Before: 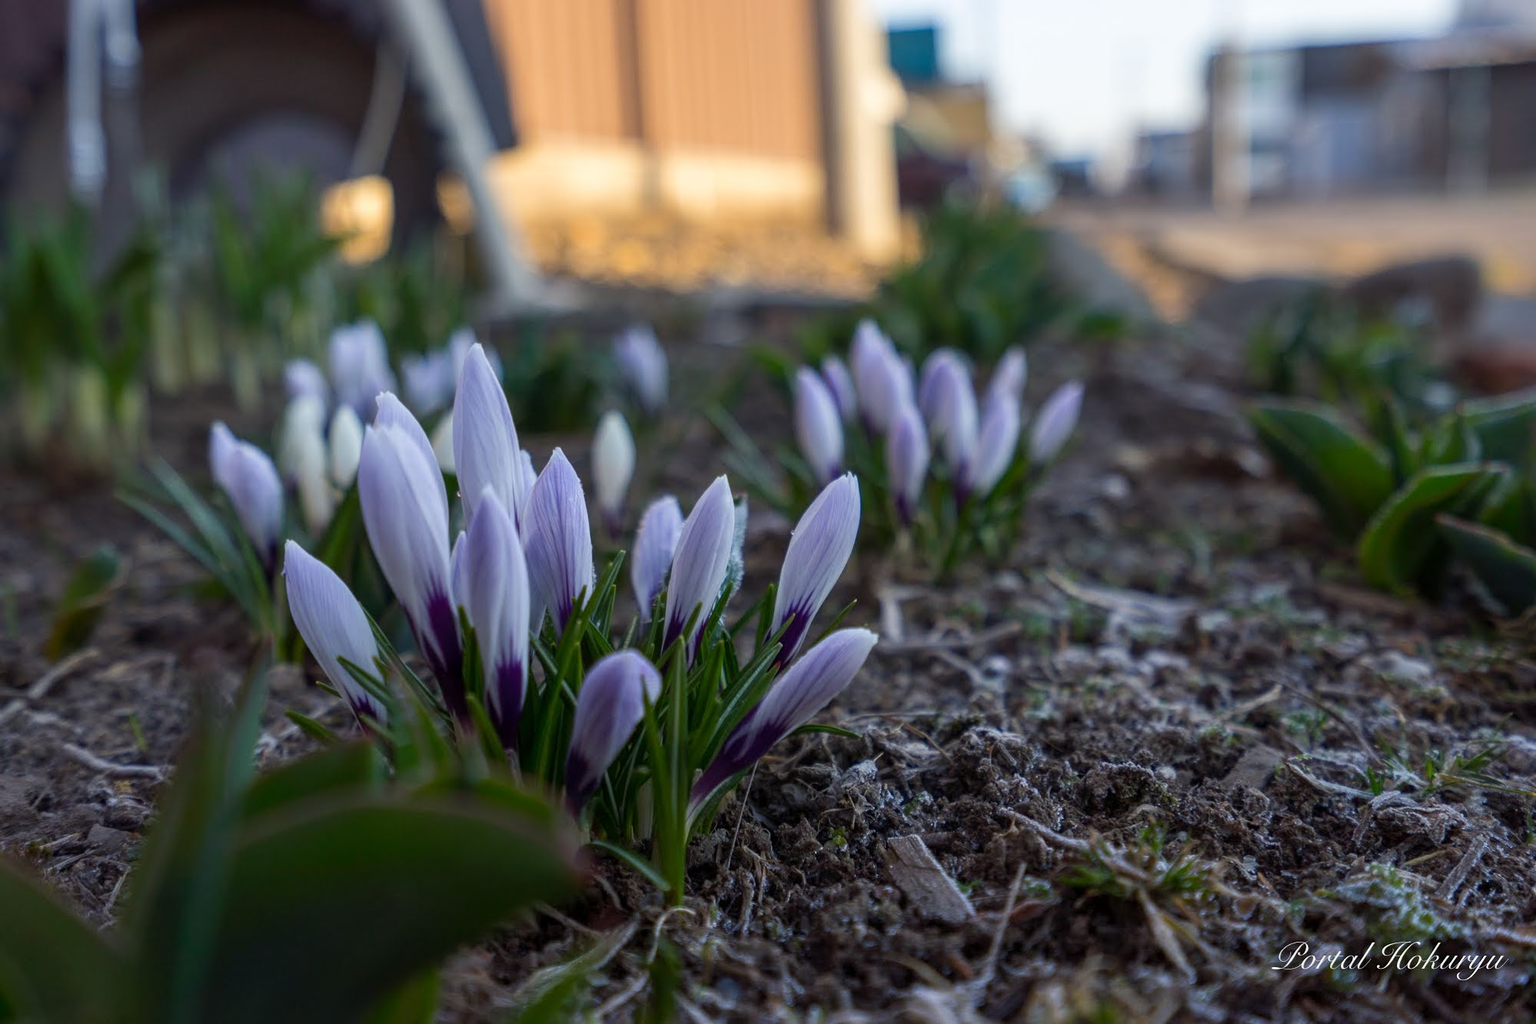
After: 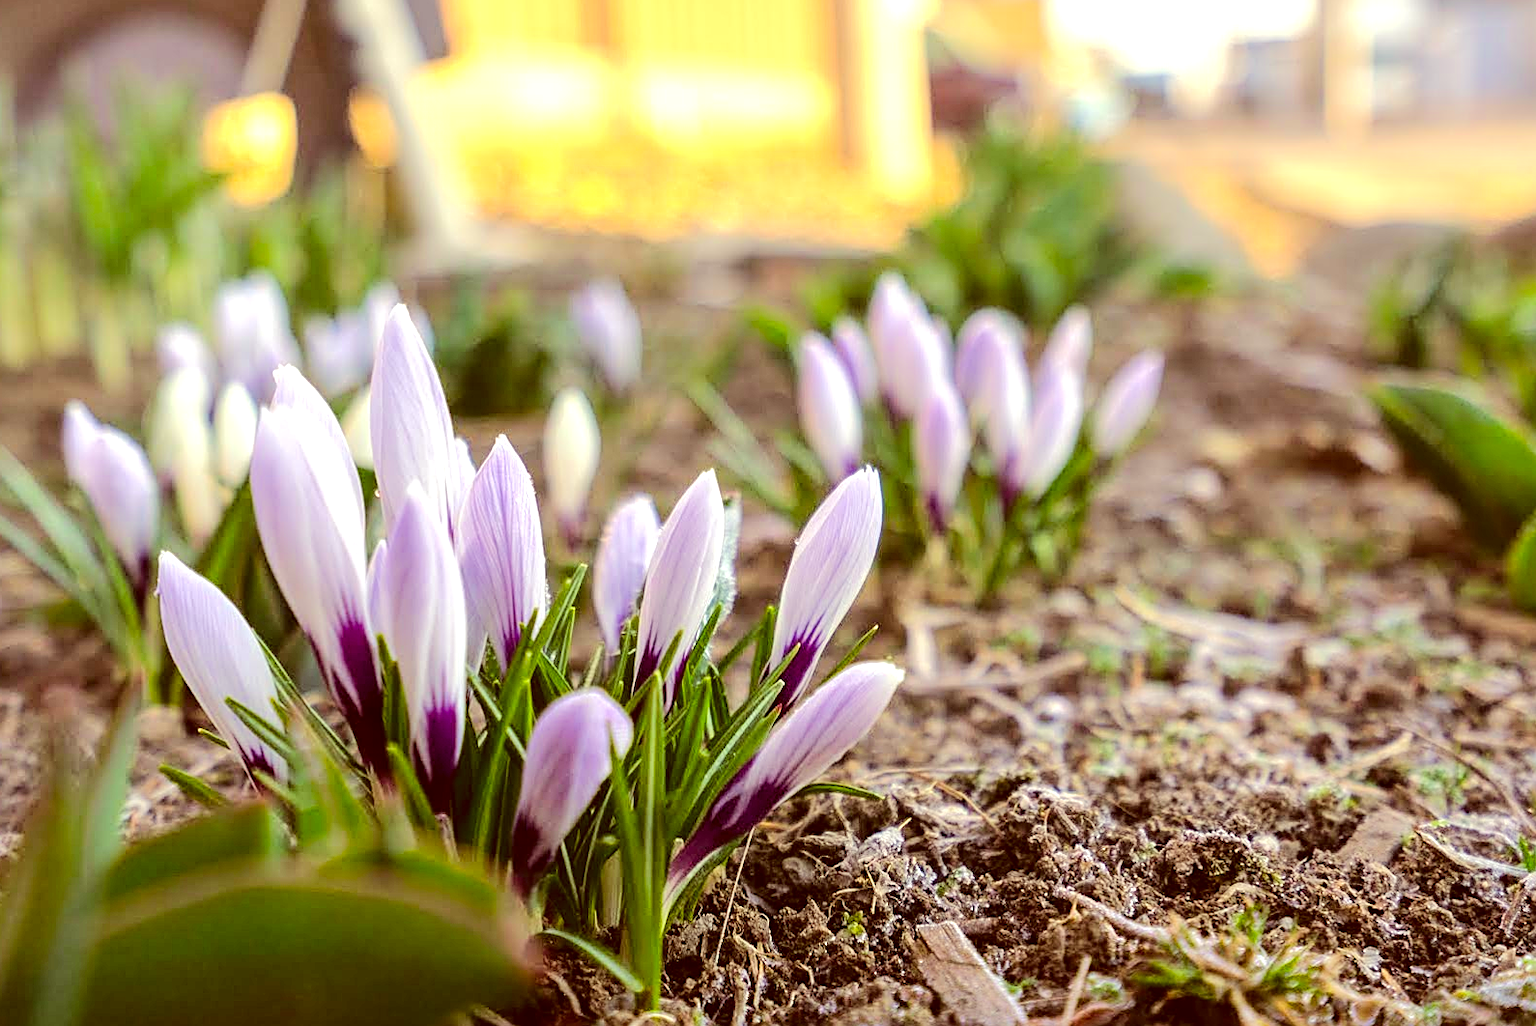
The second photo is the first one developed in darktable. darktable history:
tone equalizer: -7 EV 0.161 EV, -6 EV 0.634 EV, -5 EV 1.16 EV, -4 EV 1.32 EV, -3 EV 1.13 EV, -2 EV 0.6 EV, -1 EV 0.166 EV, edges refinement/feathering 500, mask exposure compensation -1.57 EV, preserve details no
color correction: highlights a* 0.994, highlights b* 24.17, shadows a* 15.5, shadows b* 24.16
crop and rotate: left 10.318%, top 9.924%, right 10.09%, bottom 10.213%
sharpen: on, module defaults
exposure: exposure 1.14 EV, compensate highlight preservation false
